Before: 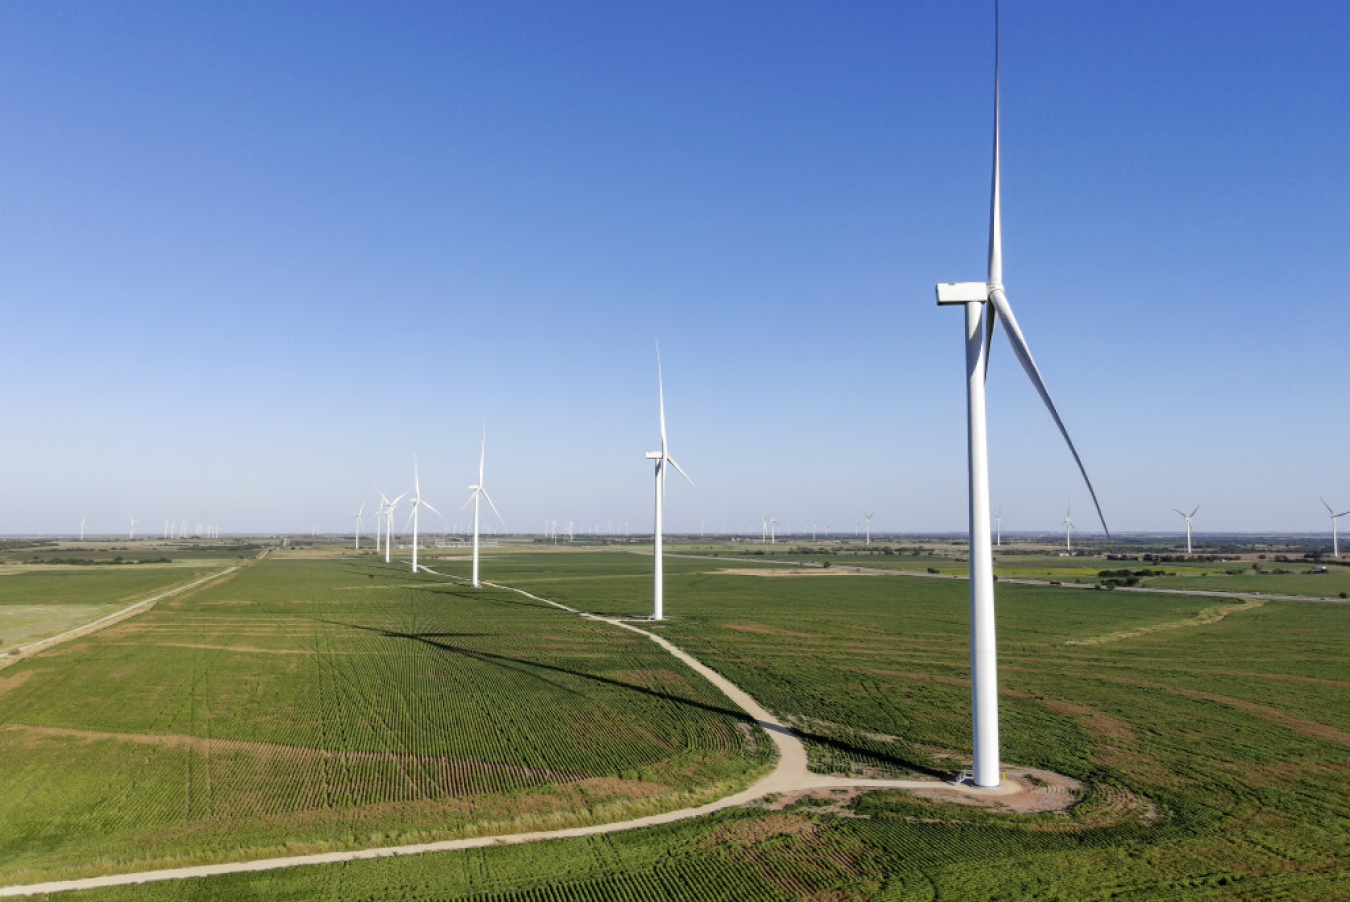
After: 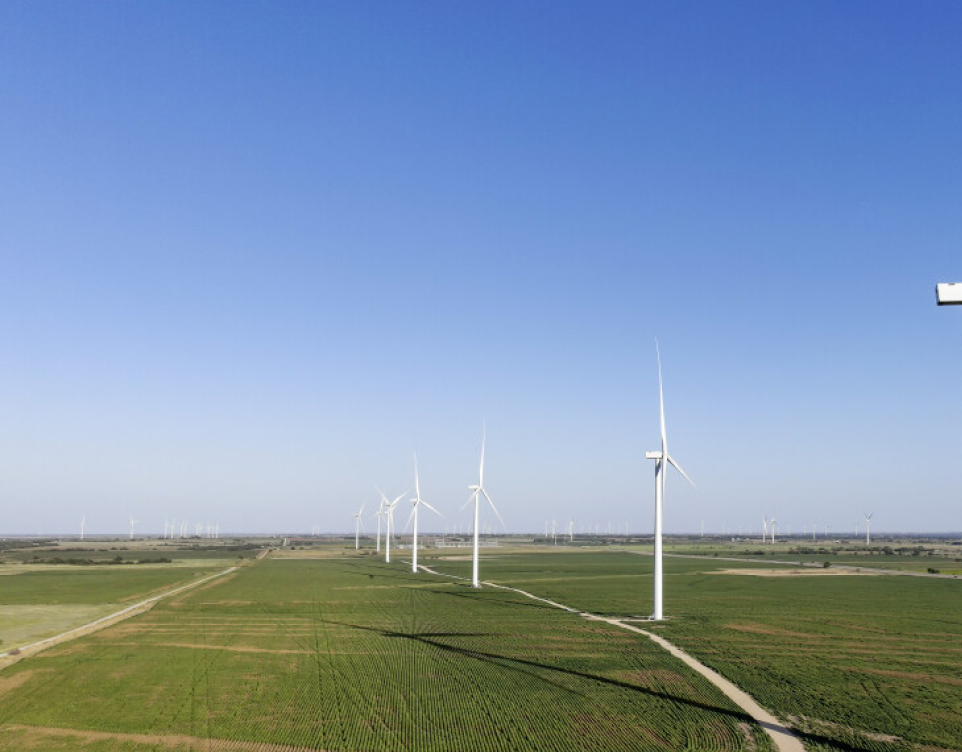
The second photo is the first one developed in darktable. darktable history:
crop: right 28.687%, bottom 16.612%
